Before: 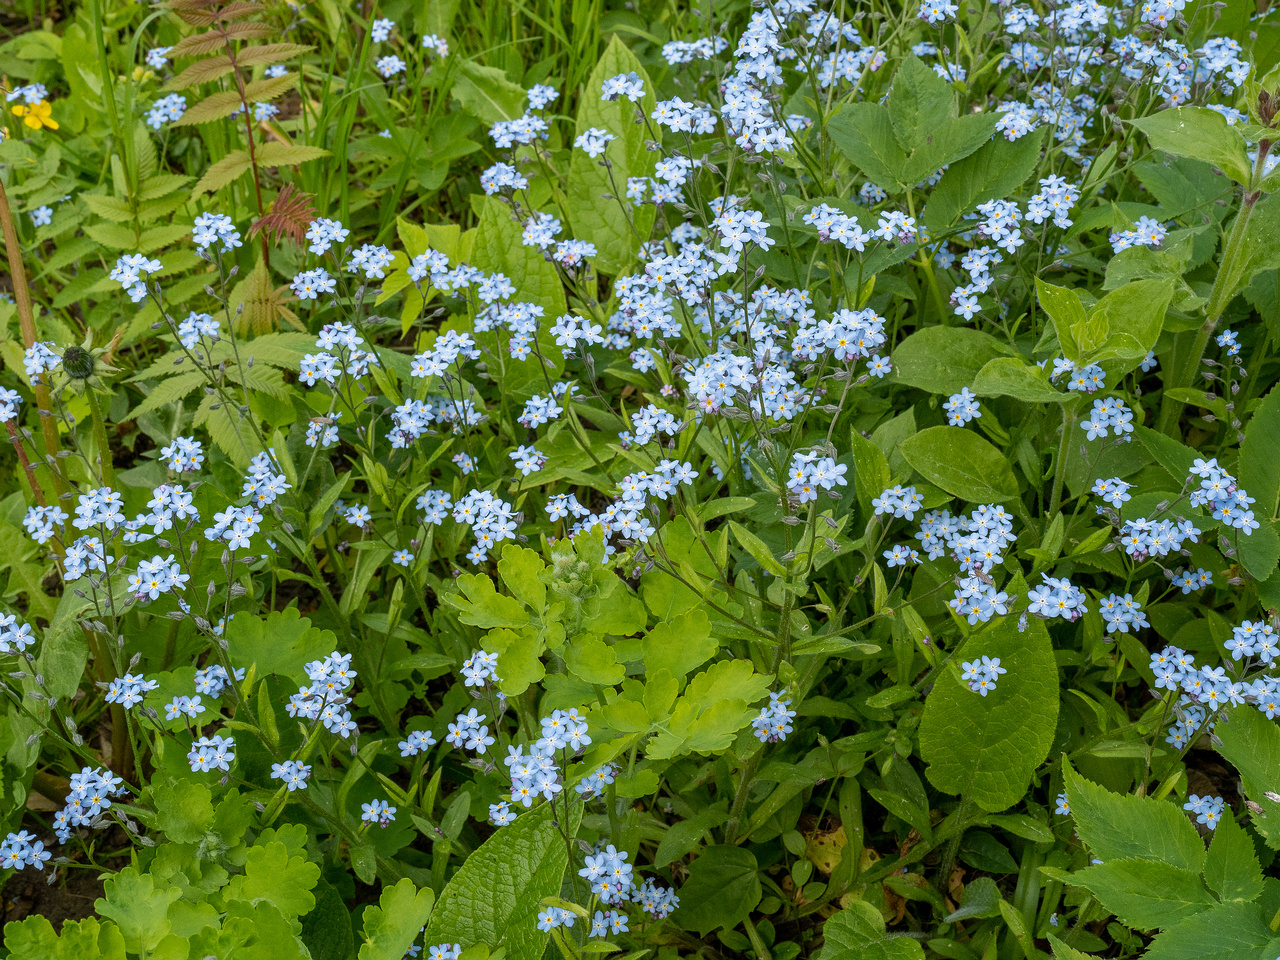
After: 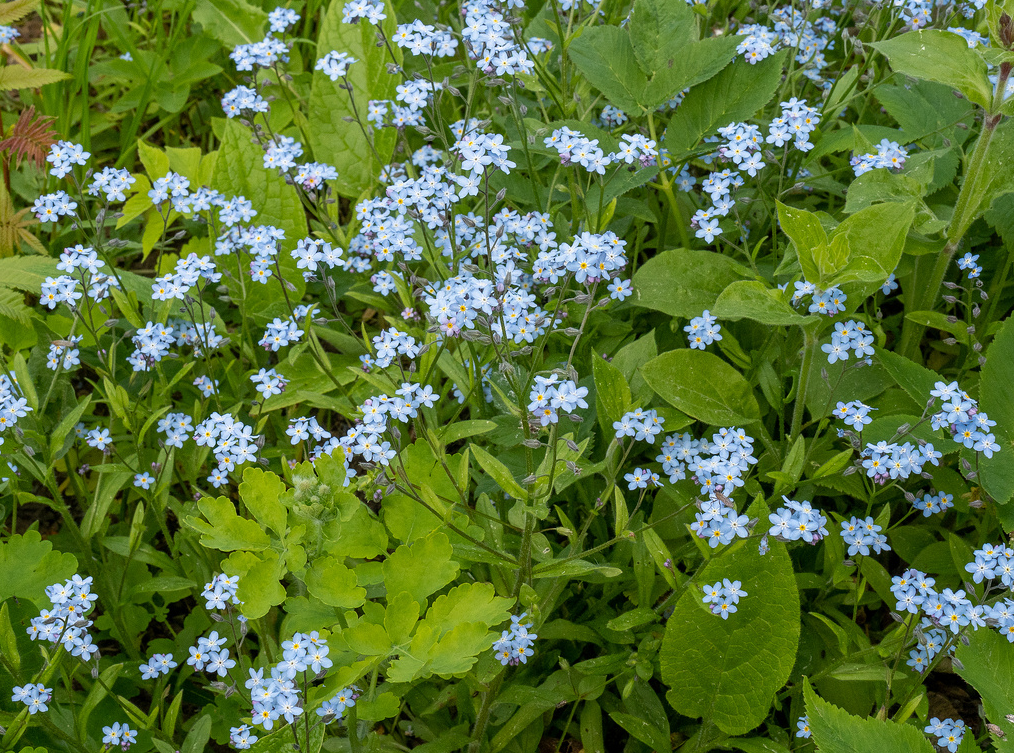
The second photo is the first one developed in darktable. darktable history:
crop and rotate: left 20.277%, top 8.036%, right 0.446%, bottom 13.526%
